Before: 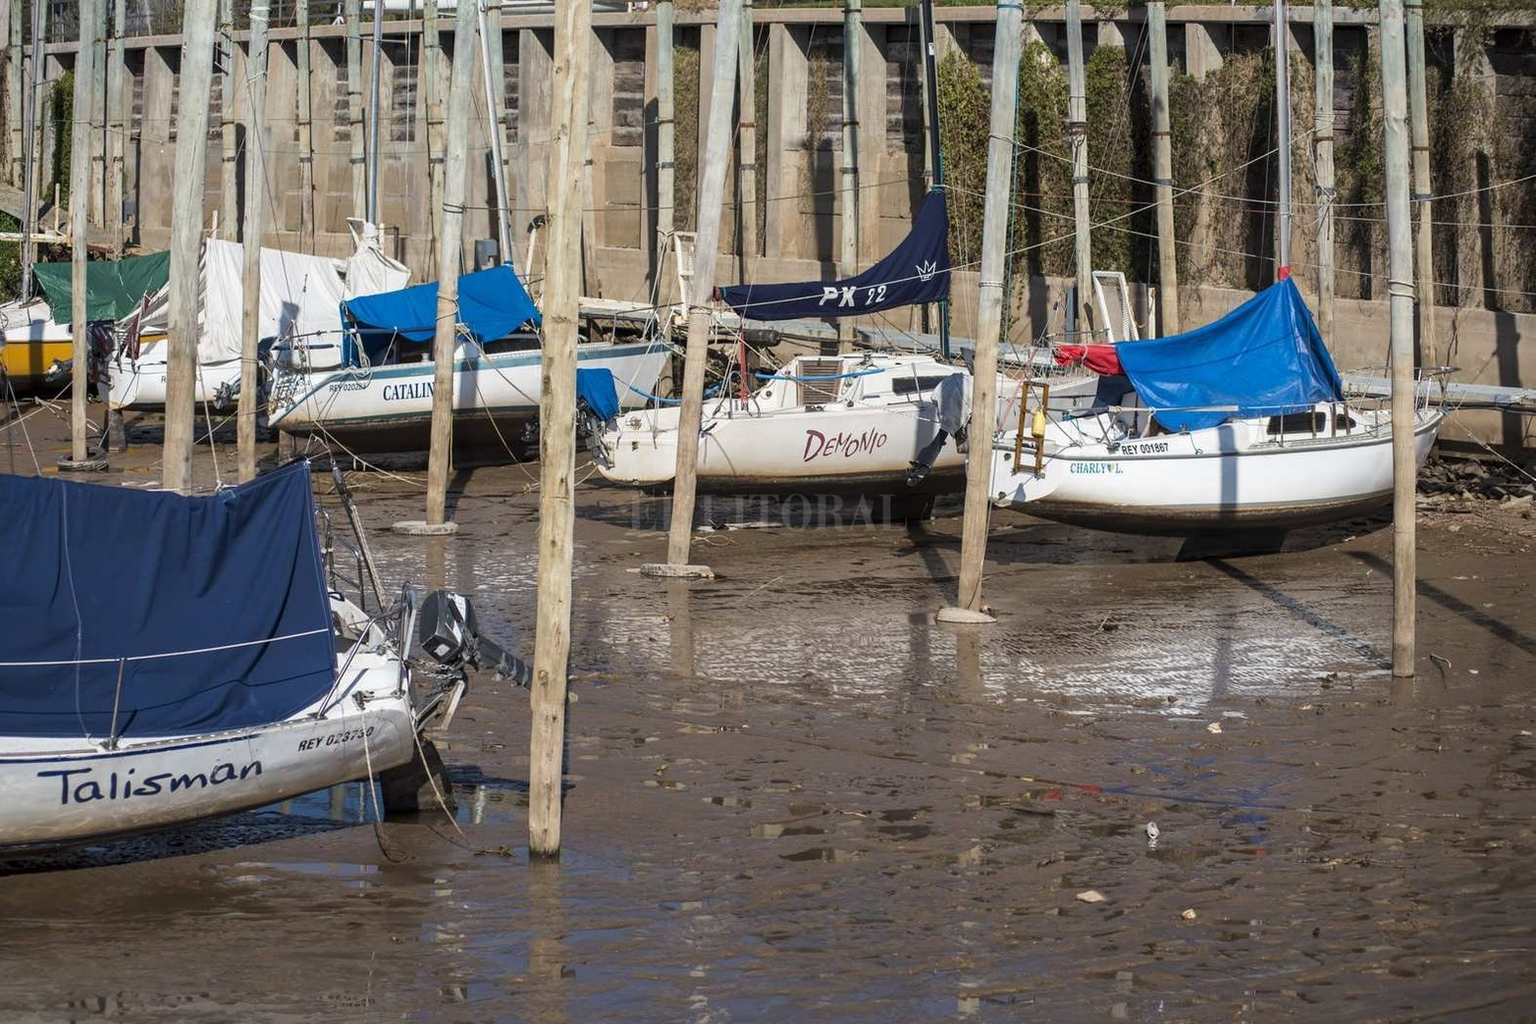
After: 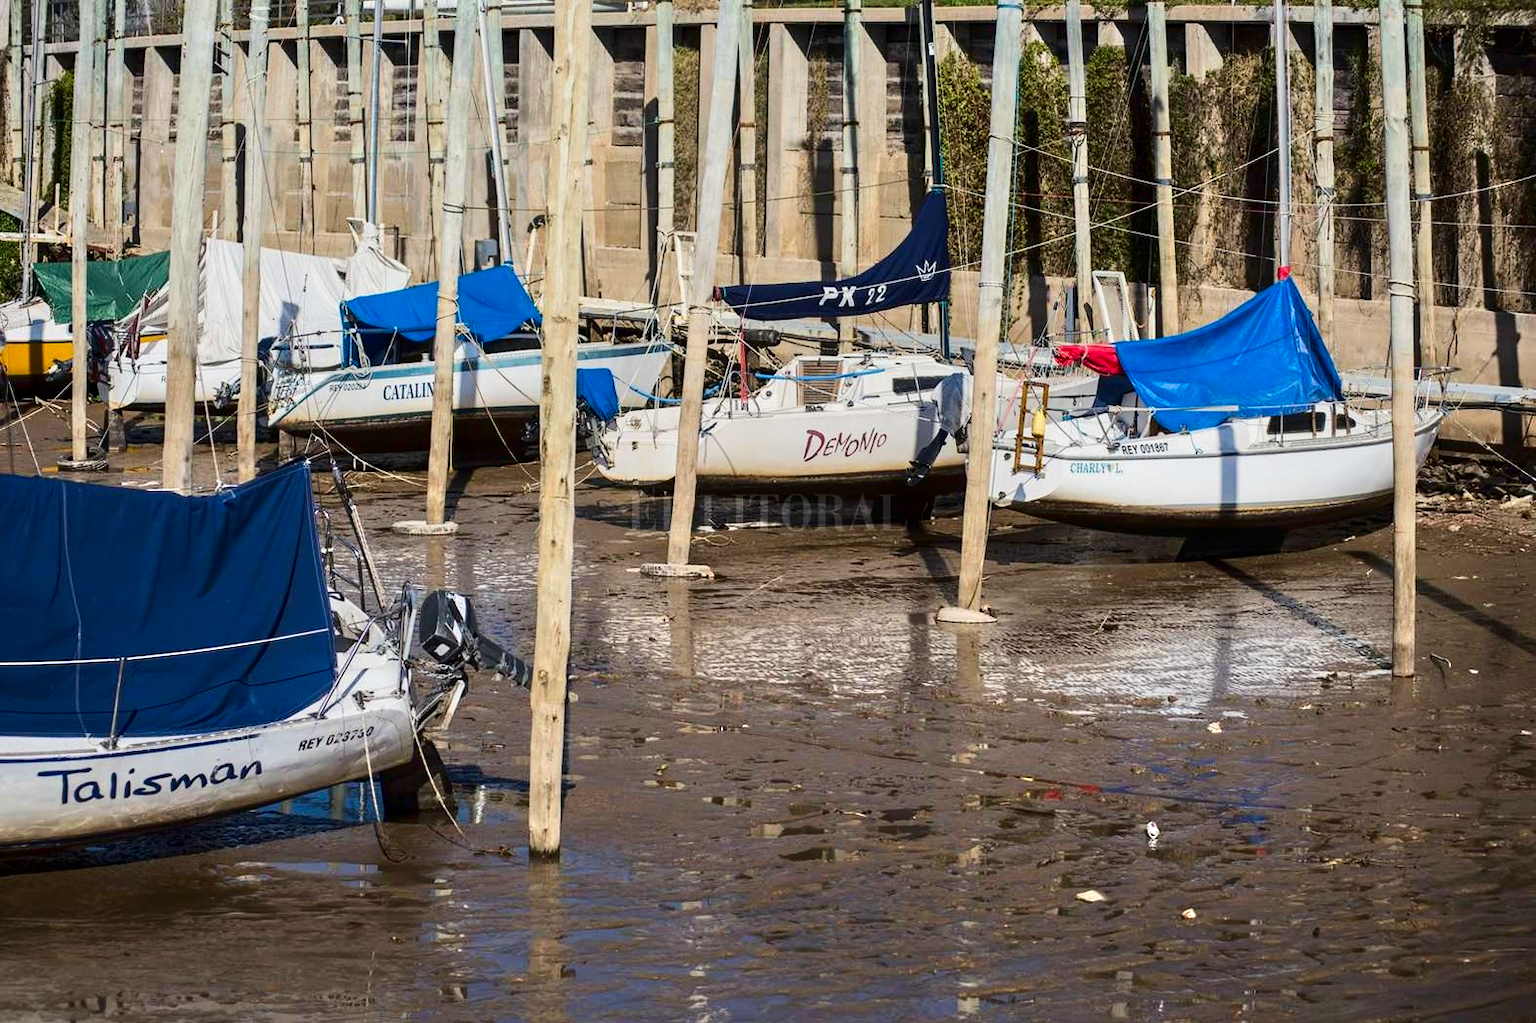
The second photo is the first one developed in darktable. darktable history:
exposure: exposure -0.277 EV, compensate highlight preservation false
contrast brightness saturation: contrast 0.099, brightness -0.277, saturation 0.138
tone equalizer: -7 EV 0.142 EV, -6 EV 0.625 EV, -5 EV 1.16 EV, -4 EV 1.35 EV, -3 EV 1.16 EV, -2 EV 0.6 EV, -1 EV 0.146 EV, edges refinement/feathering 500, mask exposure compensation -1.57 EV, preserve details guided filter
